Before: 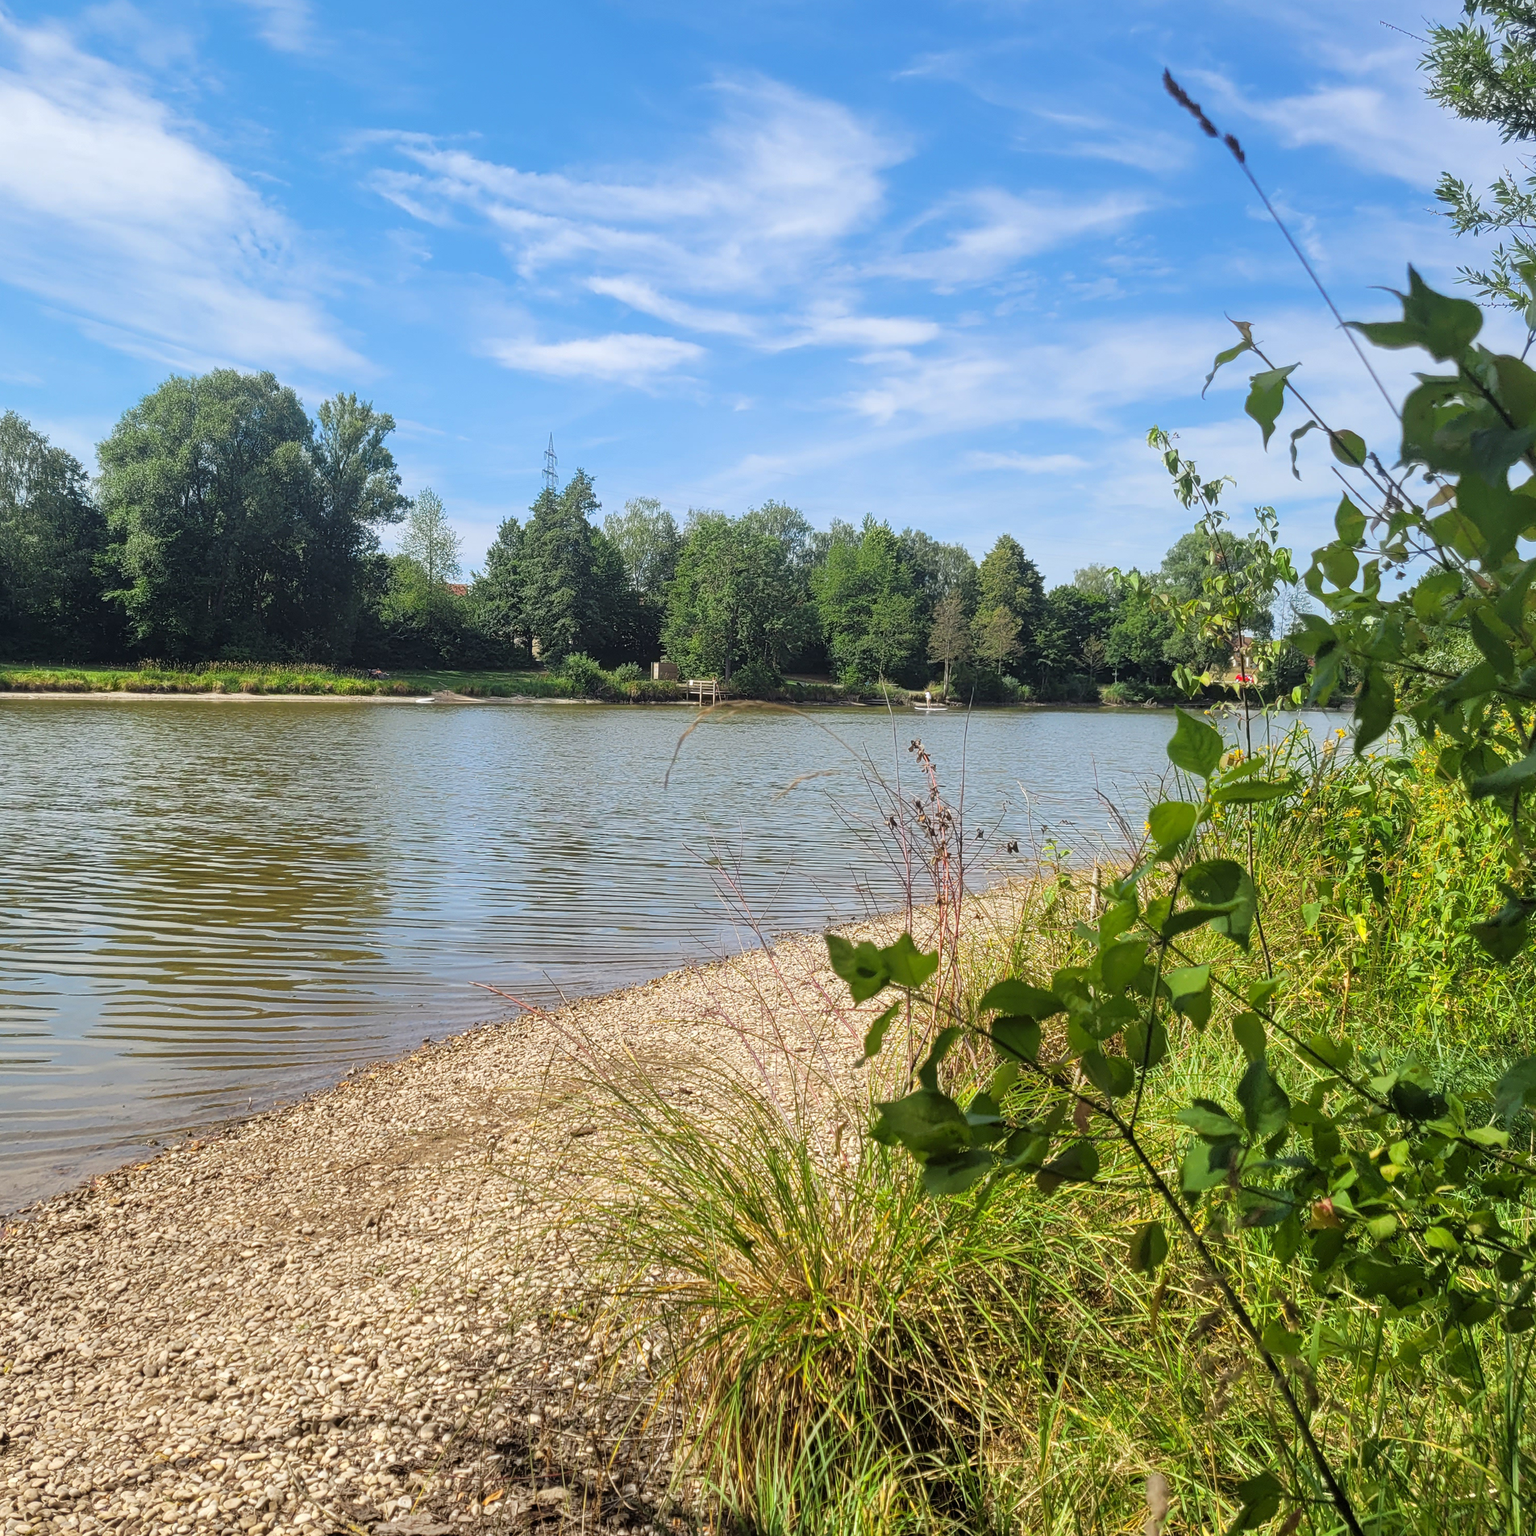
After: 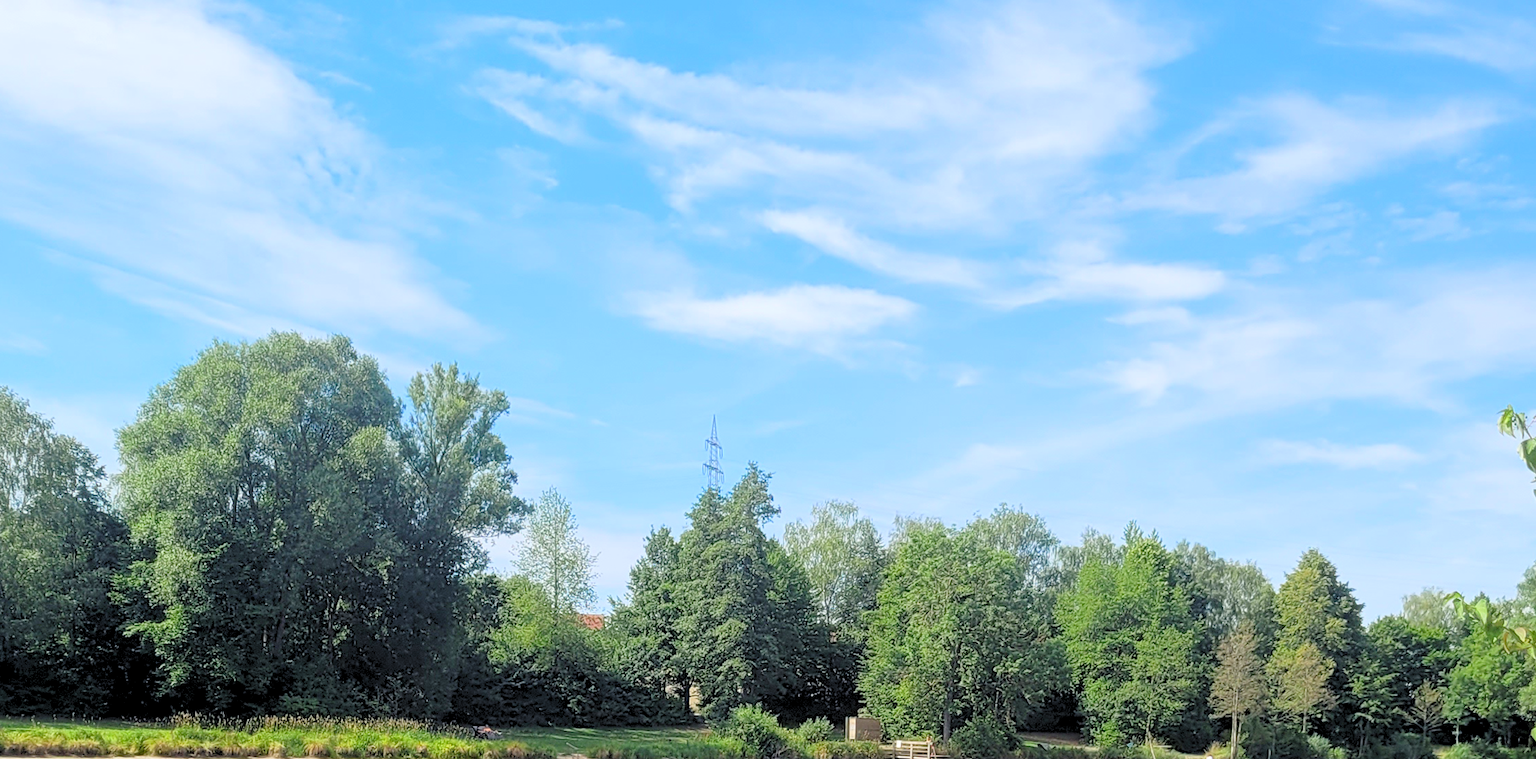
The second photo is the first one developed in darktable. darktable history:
levels: levels [0.093, 0.434, 0.988]
crop: left 0.559%, top 7.639%, right 23.412%, bottom 54.754%
